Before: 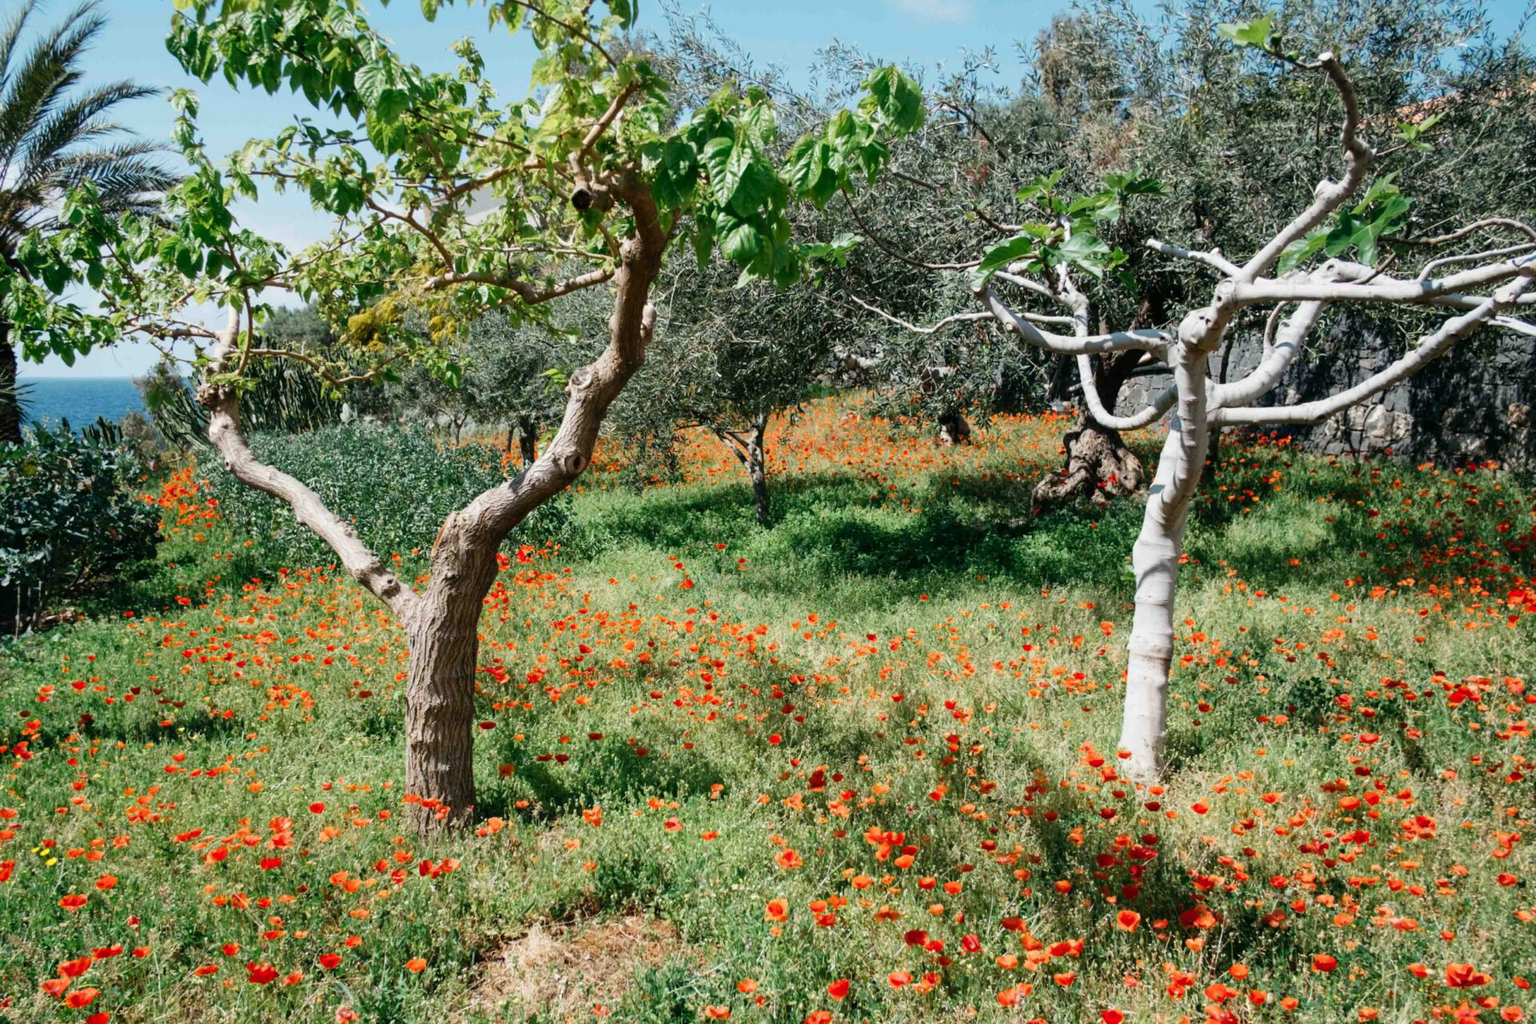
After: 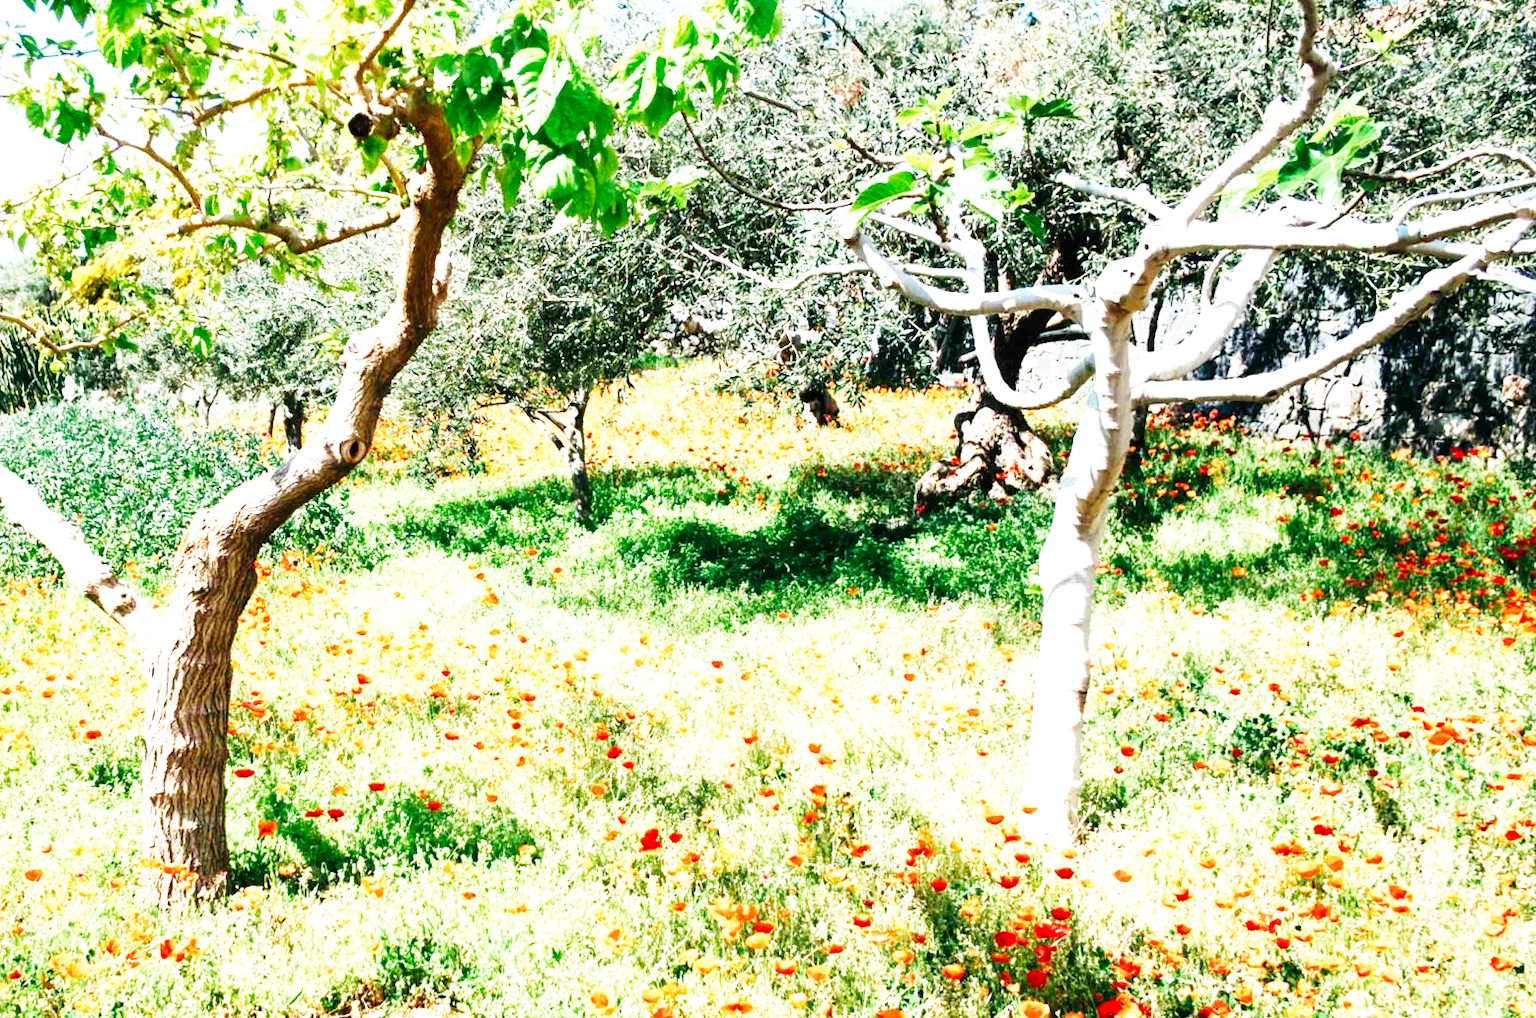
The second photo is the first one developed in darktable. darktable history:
tone equalizer: on, module defaults
exposure: exposure 1.16 EV, compensate highlight preservation false
crop: left 18.895%, top 9.611%, right 0%, bottom 9.705%
base curve: curves: ch0 [(0, 0) (0.007, 0.004) (0.027, 0.03) (0.046, 0.07) (0.207, 0.54) (0.442, 0.872) (0.673, 0.972) (1, 1)], preserve colors none
